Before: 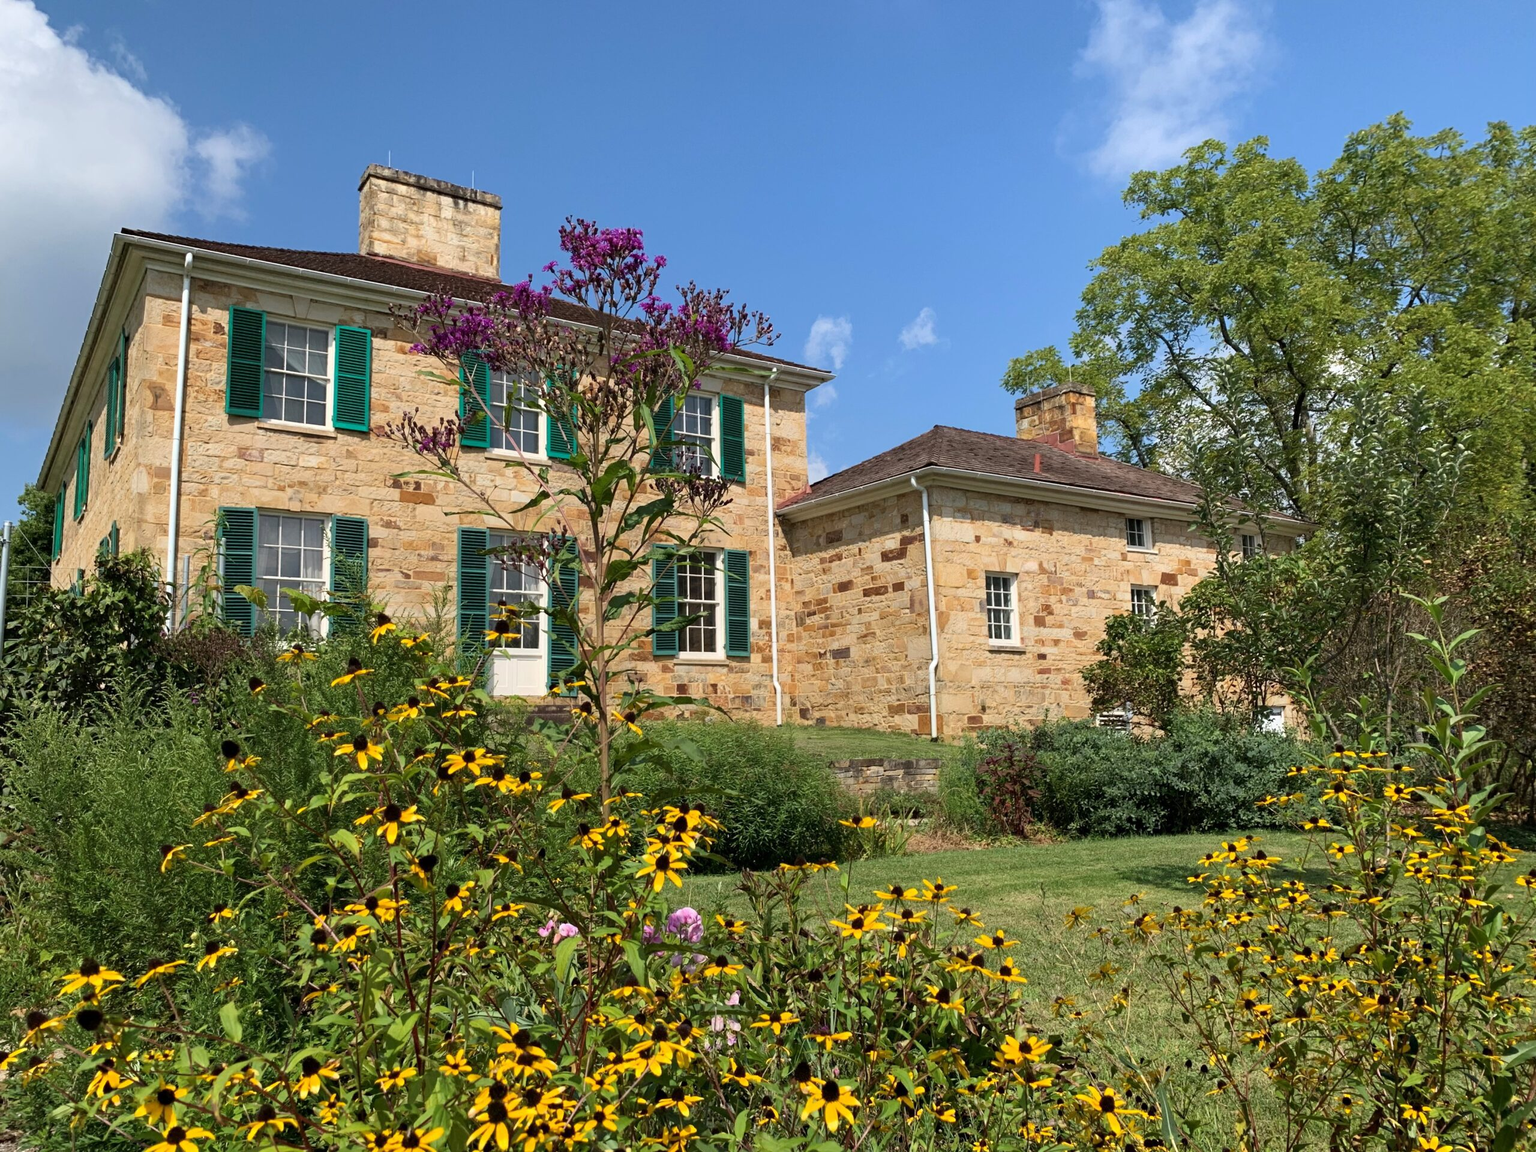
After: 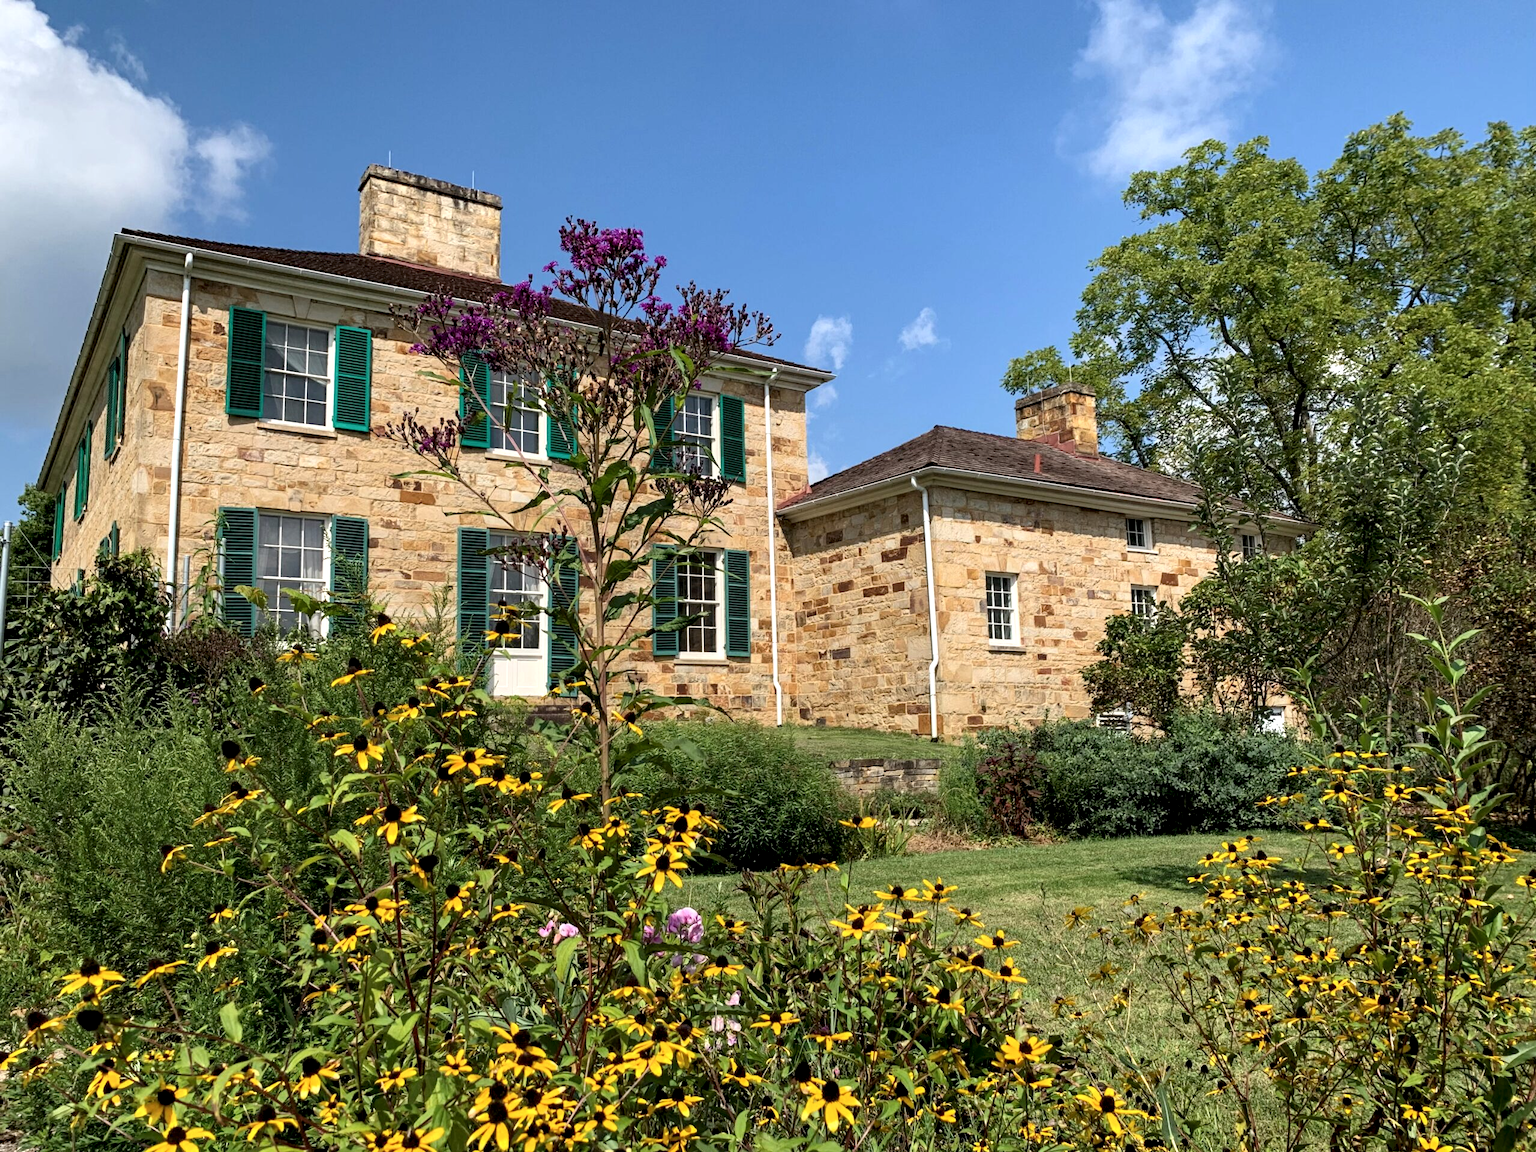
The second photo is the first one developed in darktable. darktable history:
local contrast: detail 134%, midtone range 0.746
